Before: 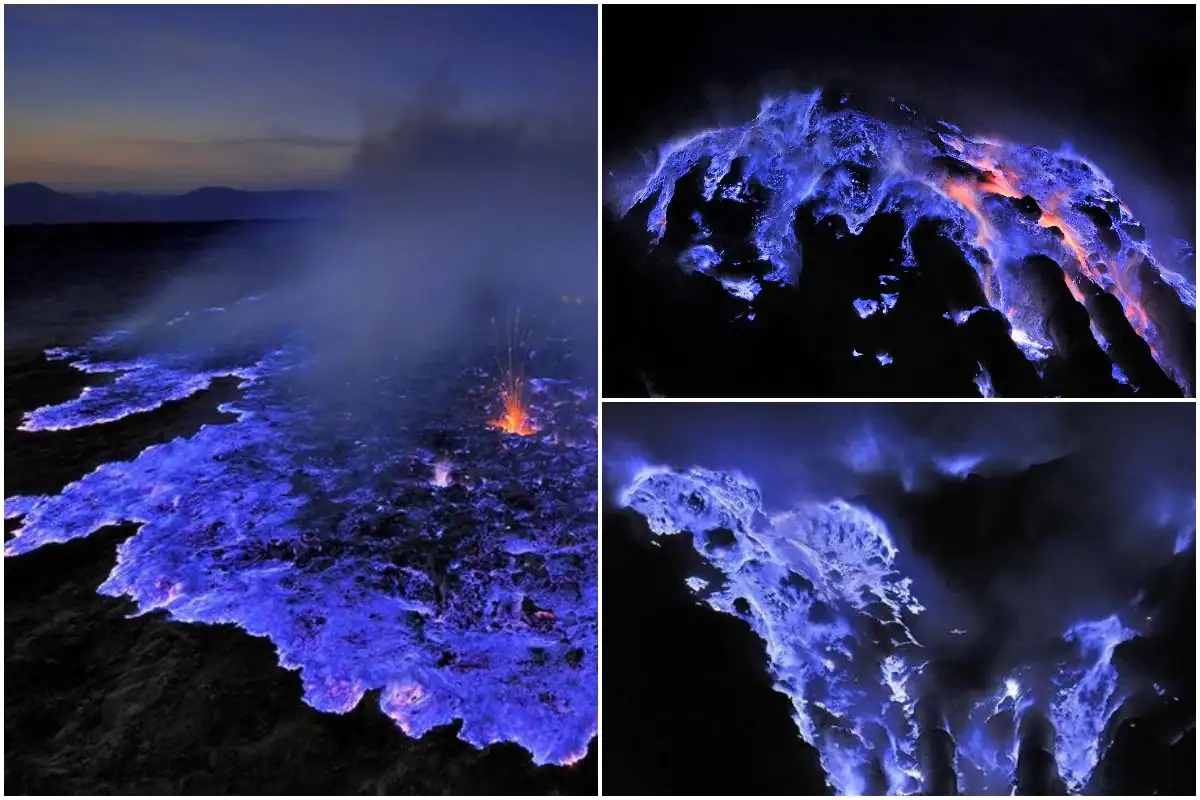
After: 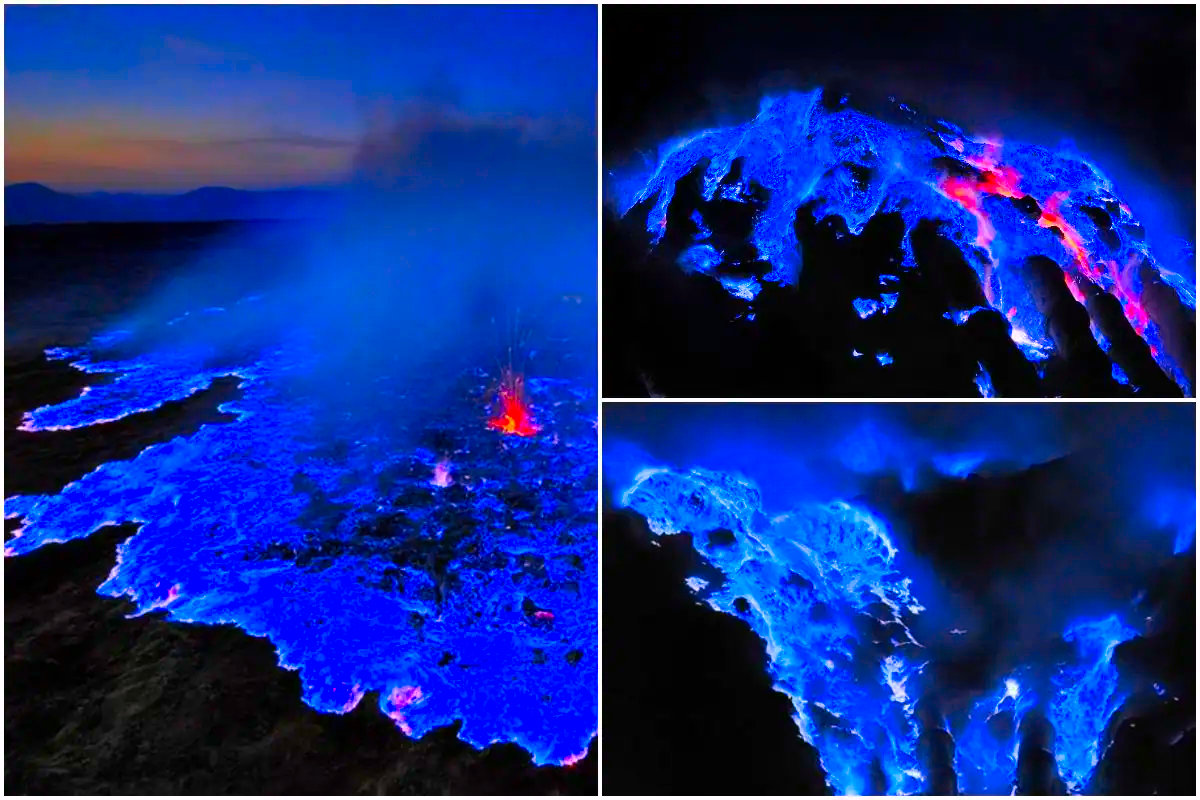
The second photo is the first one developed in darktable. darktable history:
color correction: highlights a* 1.63, highlights b* -1.81, saturation 2.51
